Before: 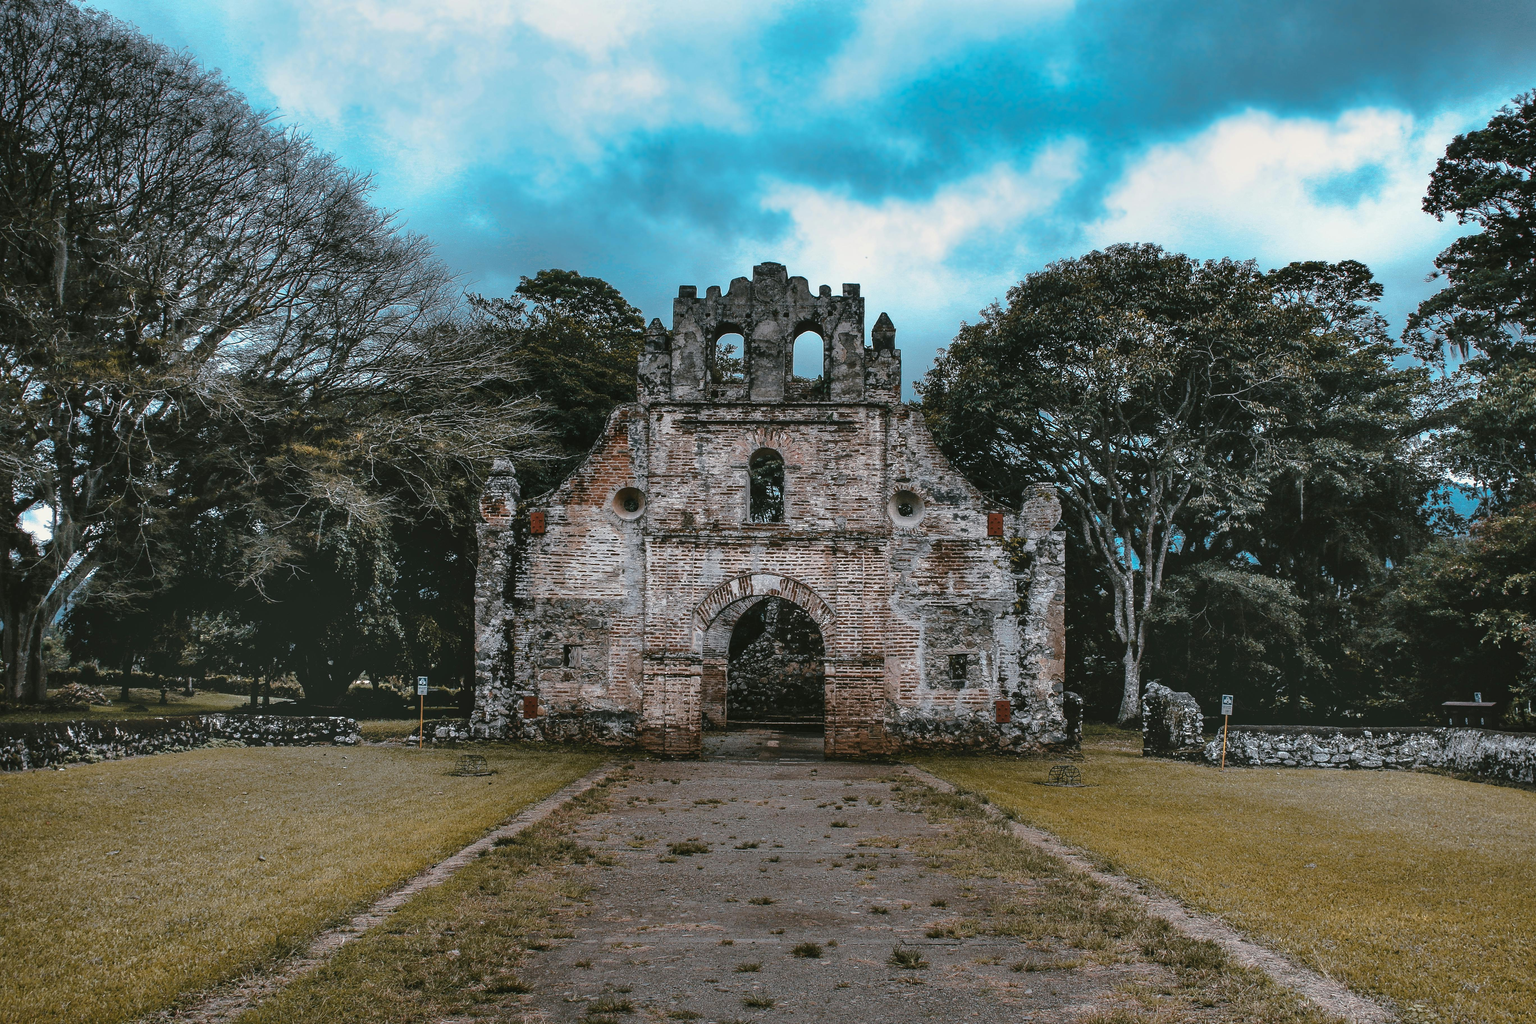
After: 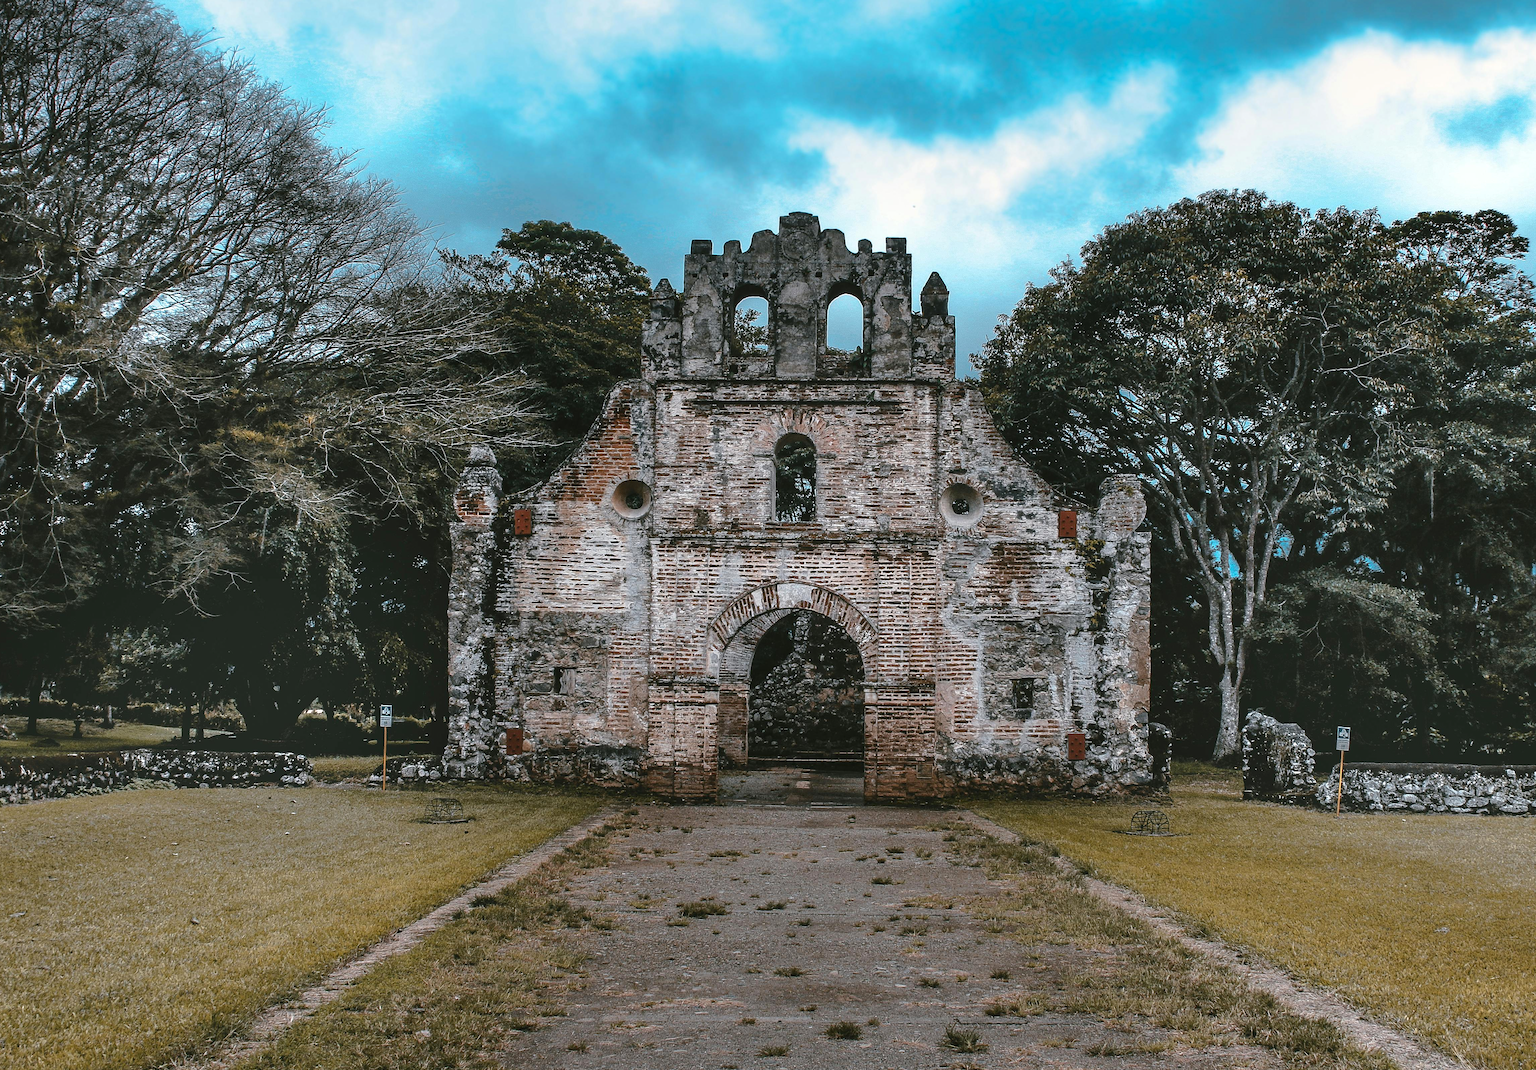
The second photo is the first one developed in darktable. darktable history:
exposure: exposure 0.2 EV, compensate highlight preservation false
crop: left 6.402%, top 8.241%, right 9.529%, bottom 3.851%
